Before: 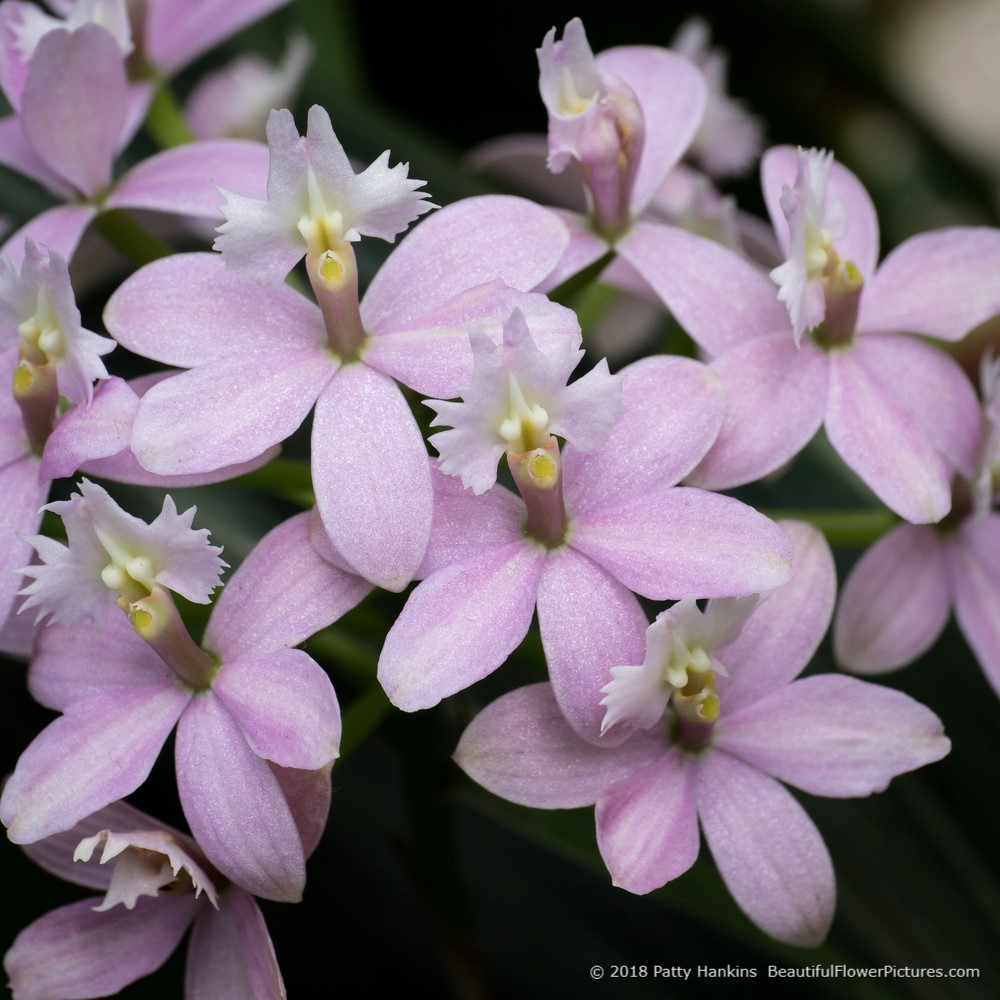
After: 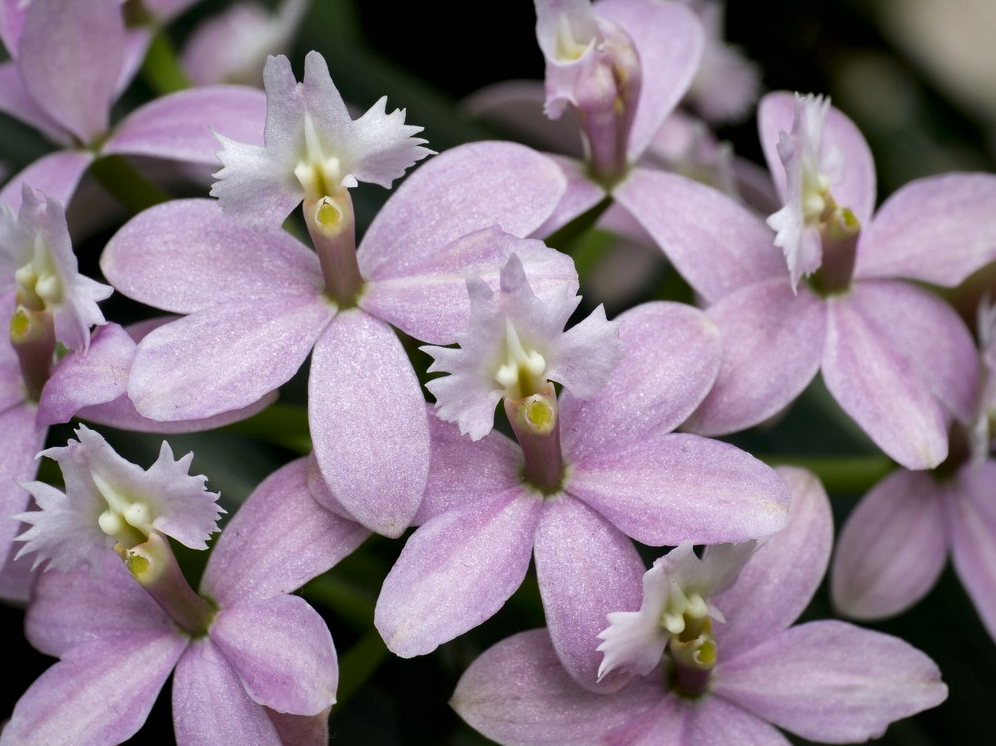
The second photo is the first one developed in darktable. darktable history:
color zones: curves: ch0 [(0, 0.425) (0.143, 0.422) (0.286, 0.42) (0.429, 0.419) (0.571, 0.419) (0.714, 0.42) (0.857, 0.422) (1, 0.425)]
local contrast: mode bilateral grid, contrast 25, coarseness 48, detail 151%, midtone range 0.2
crop: left 0.318%, top 5.49%, bottom 19.889%
